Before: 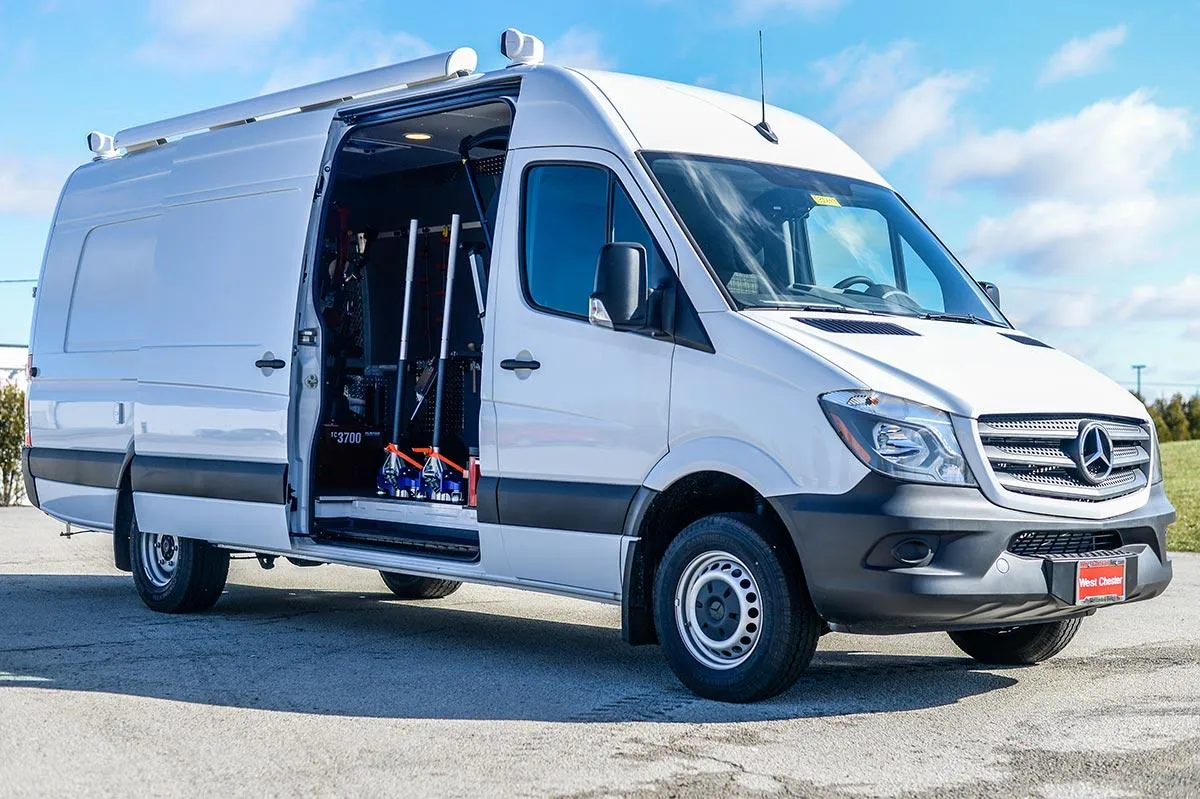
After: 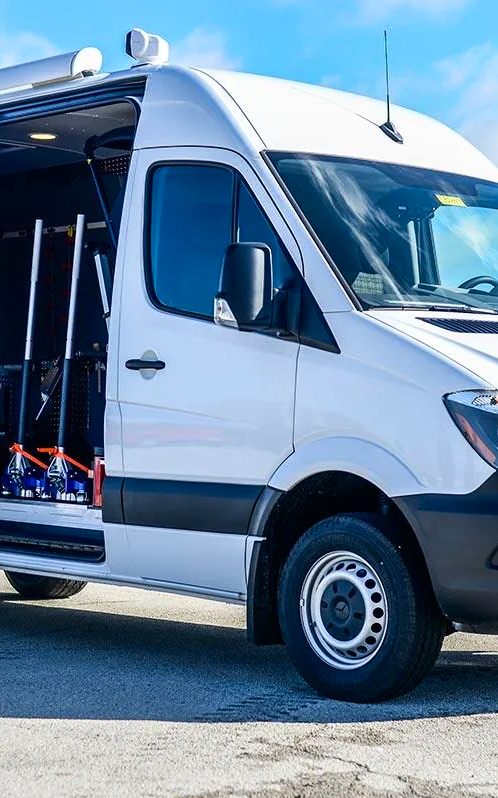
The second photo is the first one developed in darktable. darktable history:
crop: left 31.259%, right 27.196%
contrast brightness saturation: contrast 0.149, brightness -0.009, saturation 0.098
